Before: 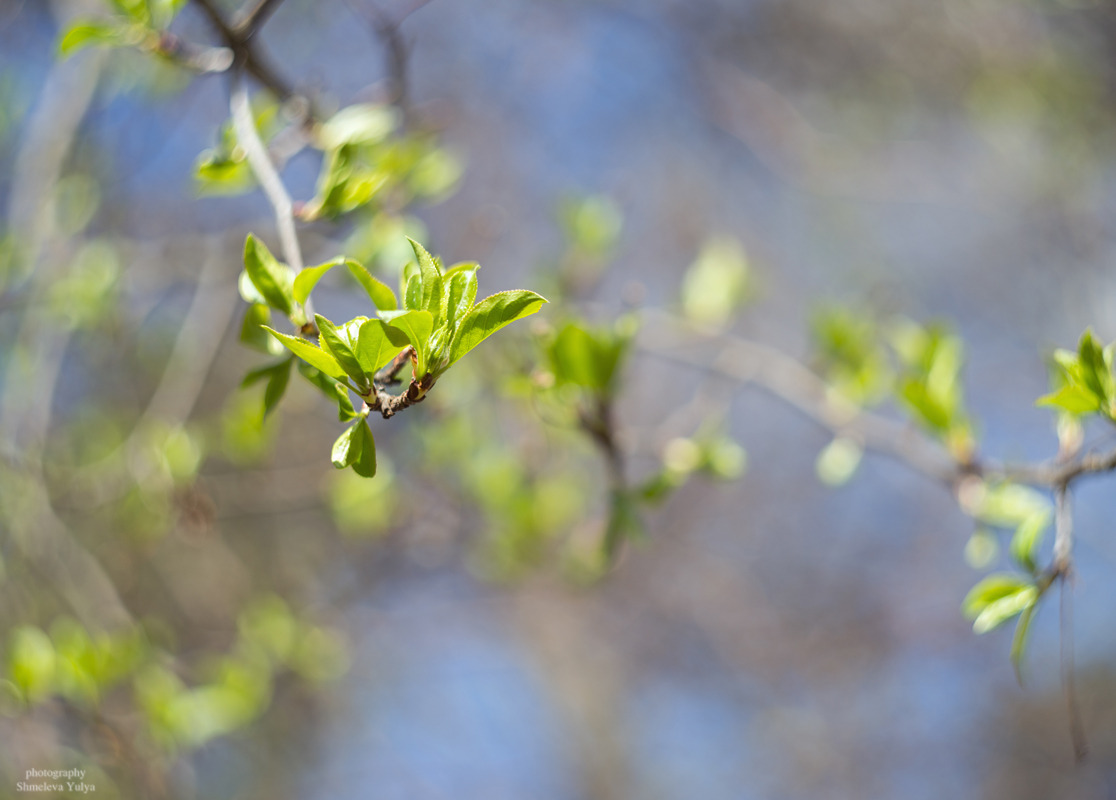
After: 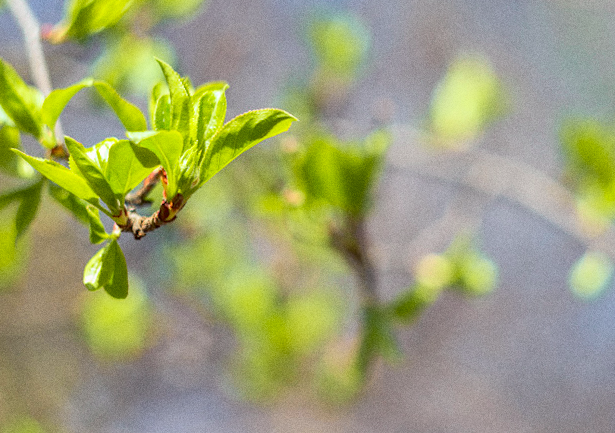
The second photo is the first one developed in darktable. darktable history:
rotate and perspective: rotation -1°, crop left 0.011, crop right 0.989, crop top 0.025, crop bottom 0.975
crop and rotate: left 22.13%, top 22.054%, right 22.026%, bottom 22.102%
color zones: mix -62.47%
white balance: emerald 1
shadows and highlights: highlights -60
local contrast: detail 130%
grain: coarseness 0.47 ISO
tone curve: curves: ch0 [(0, 0.005) (0.103, 0.097) (0.18, 0.22) (0.4, 0.485) (0.5, 0.612) (0.668, 0.787) (0.823, 0.894) (1, 0.971)]; ch1 [(0, 0) (0.172, 0.123) (0.324, 0.253) (0.396, 0.388) (0.478, 0.461) (0.499, 0.498) (0.522, 0.528) (0.609, 0.686) (0.704, 0.818) (1, 1)]; ch2 [(0, 0) (0.411, 0.424) (0.496, 0.501) (0.515, 0.514) (0.555, 0.585) (0.641, 0.69) (1, 1)], color space Lab, independent channels, preserve colors none
